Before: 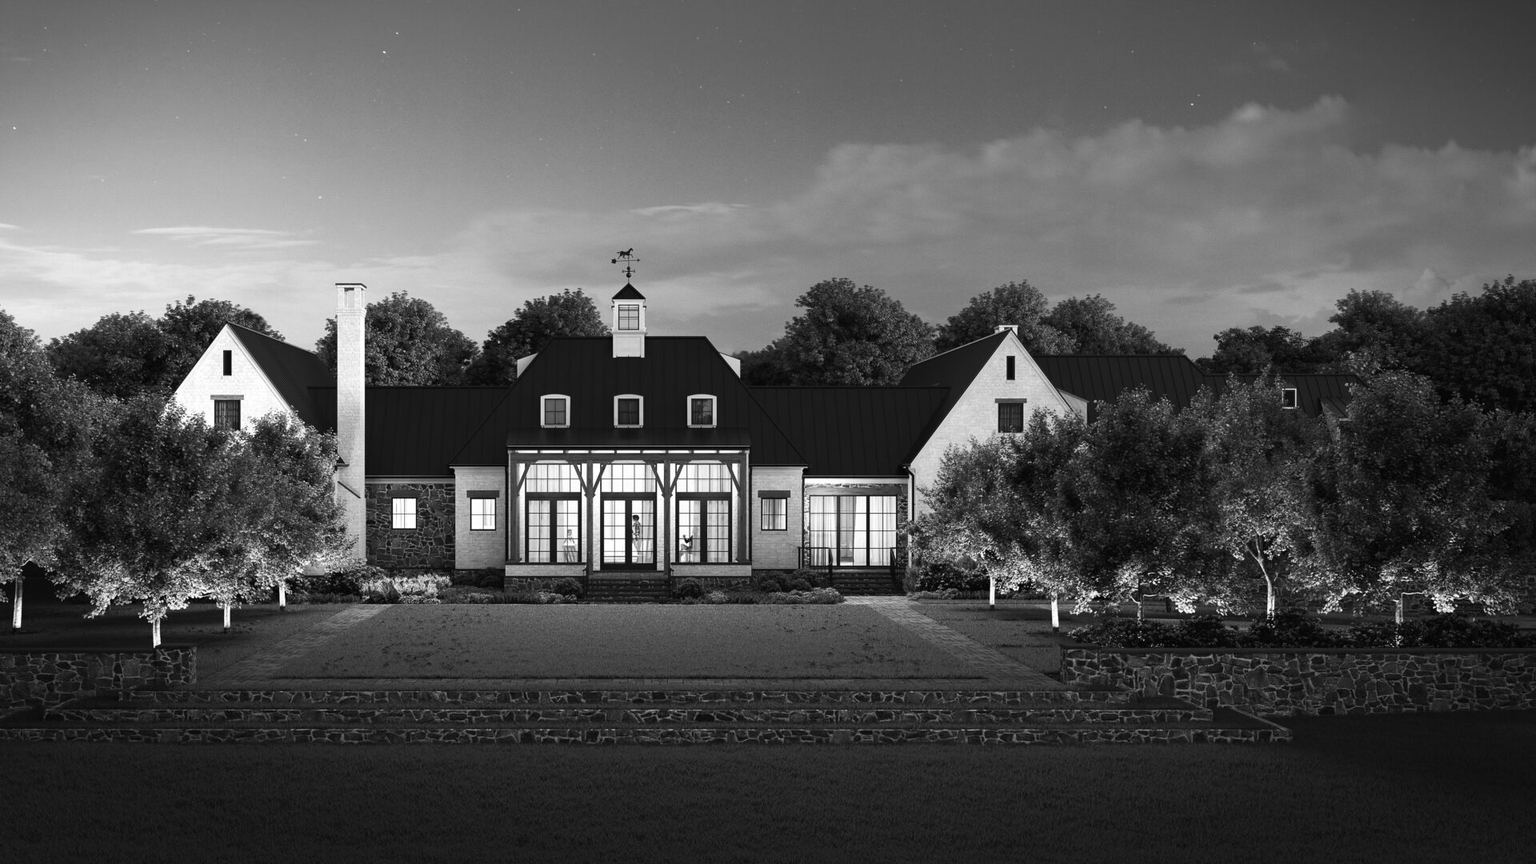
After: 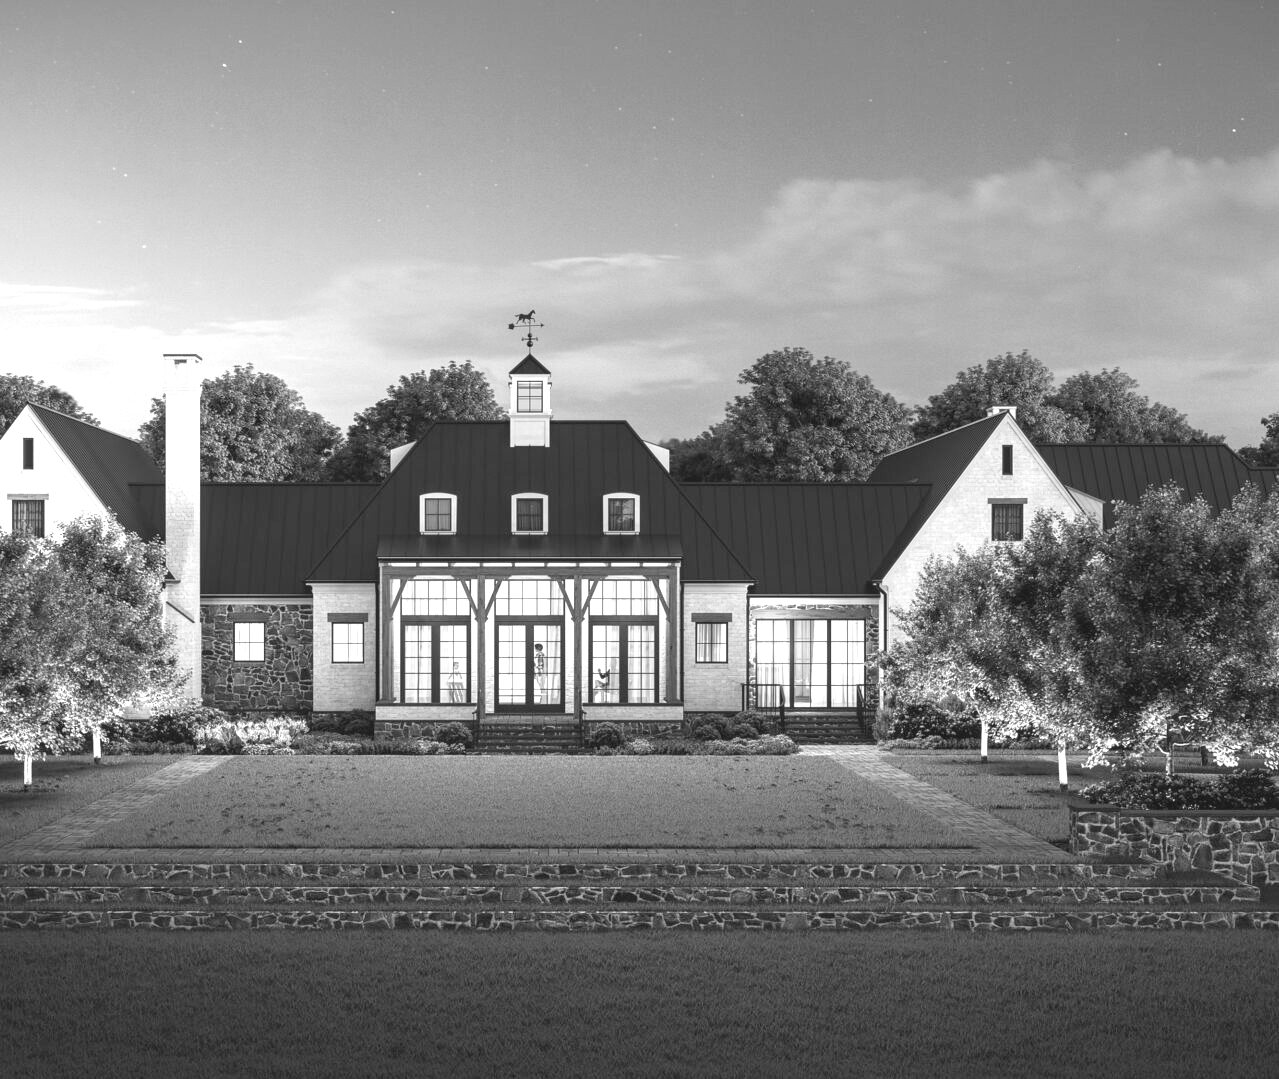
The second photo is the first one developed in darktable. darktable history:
crop and rotate: left 13.342%, right 19.991%
local contrast: on, module defaults
exposure: black level correction -0.008, exposure 0.067 EV, compensate highlight preservation false
color balance rgb: perceptual saturation grading › global saturation 20%, perceptual saturation grading › highlights -50%, perceptual saturation grading › shadows 30%, perceptual brilliance grading › global brilliance 10%, perceptual brilliance grading › shadows 15%
